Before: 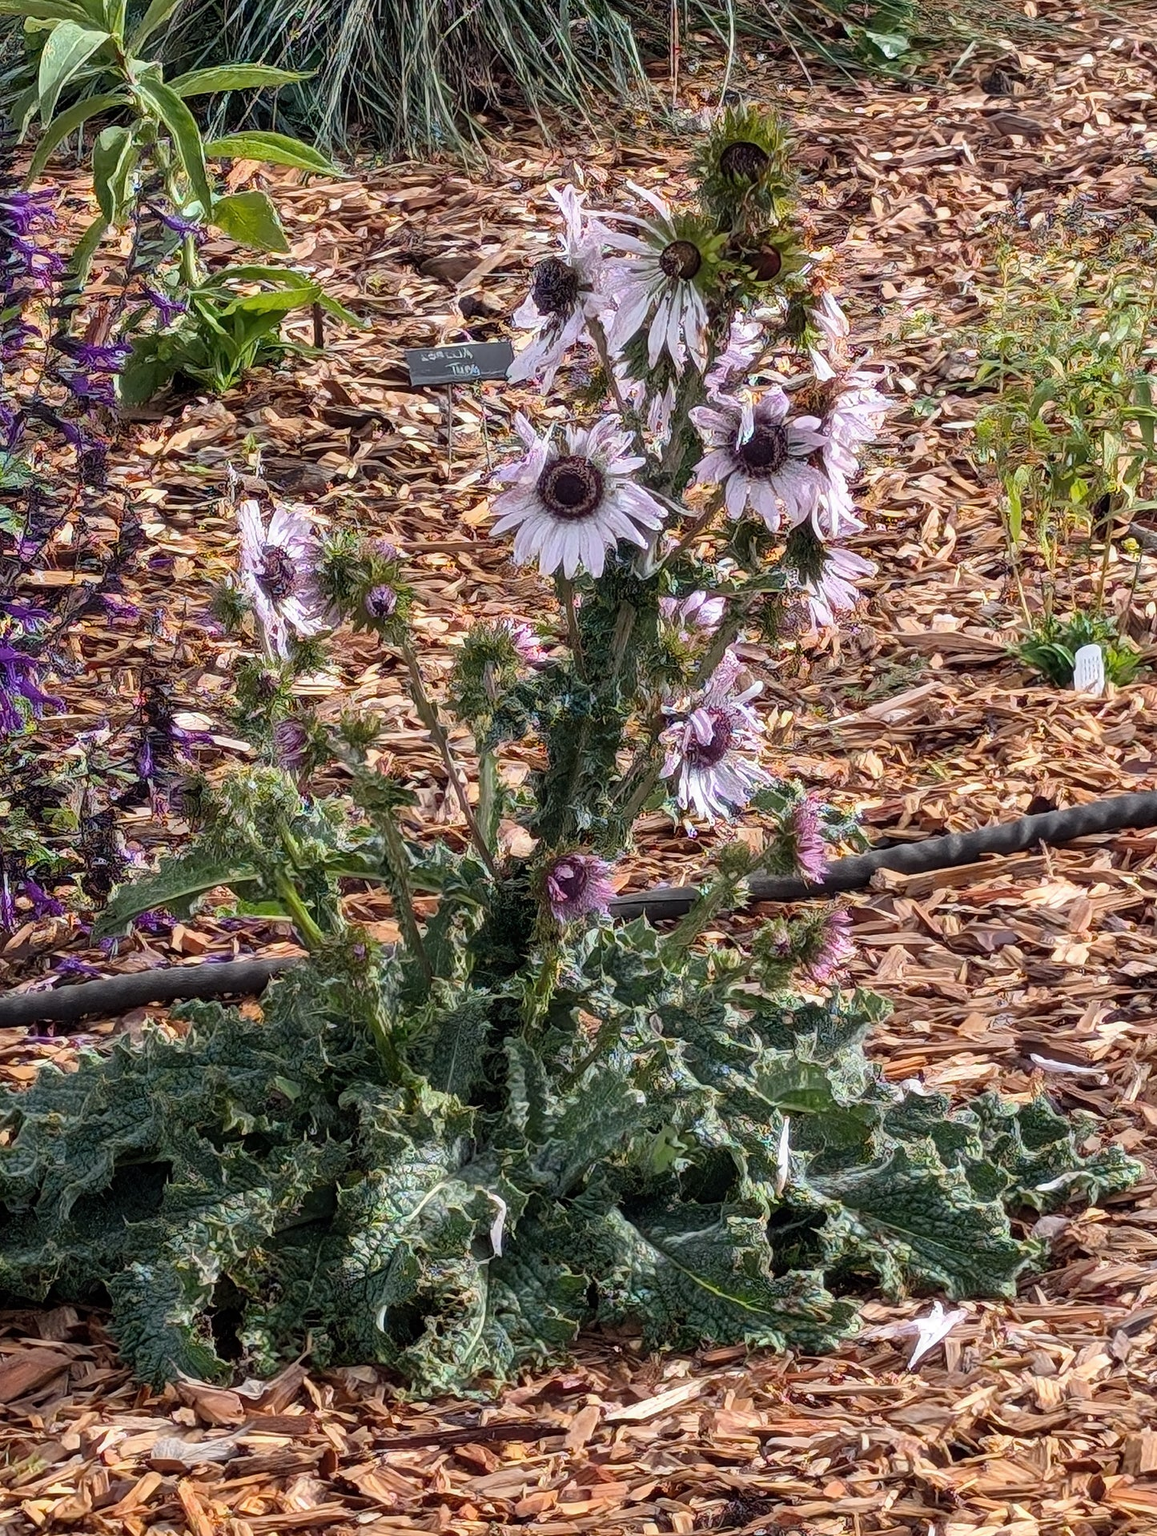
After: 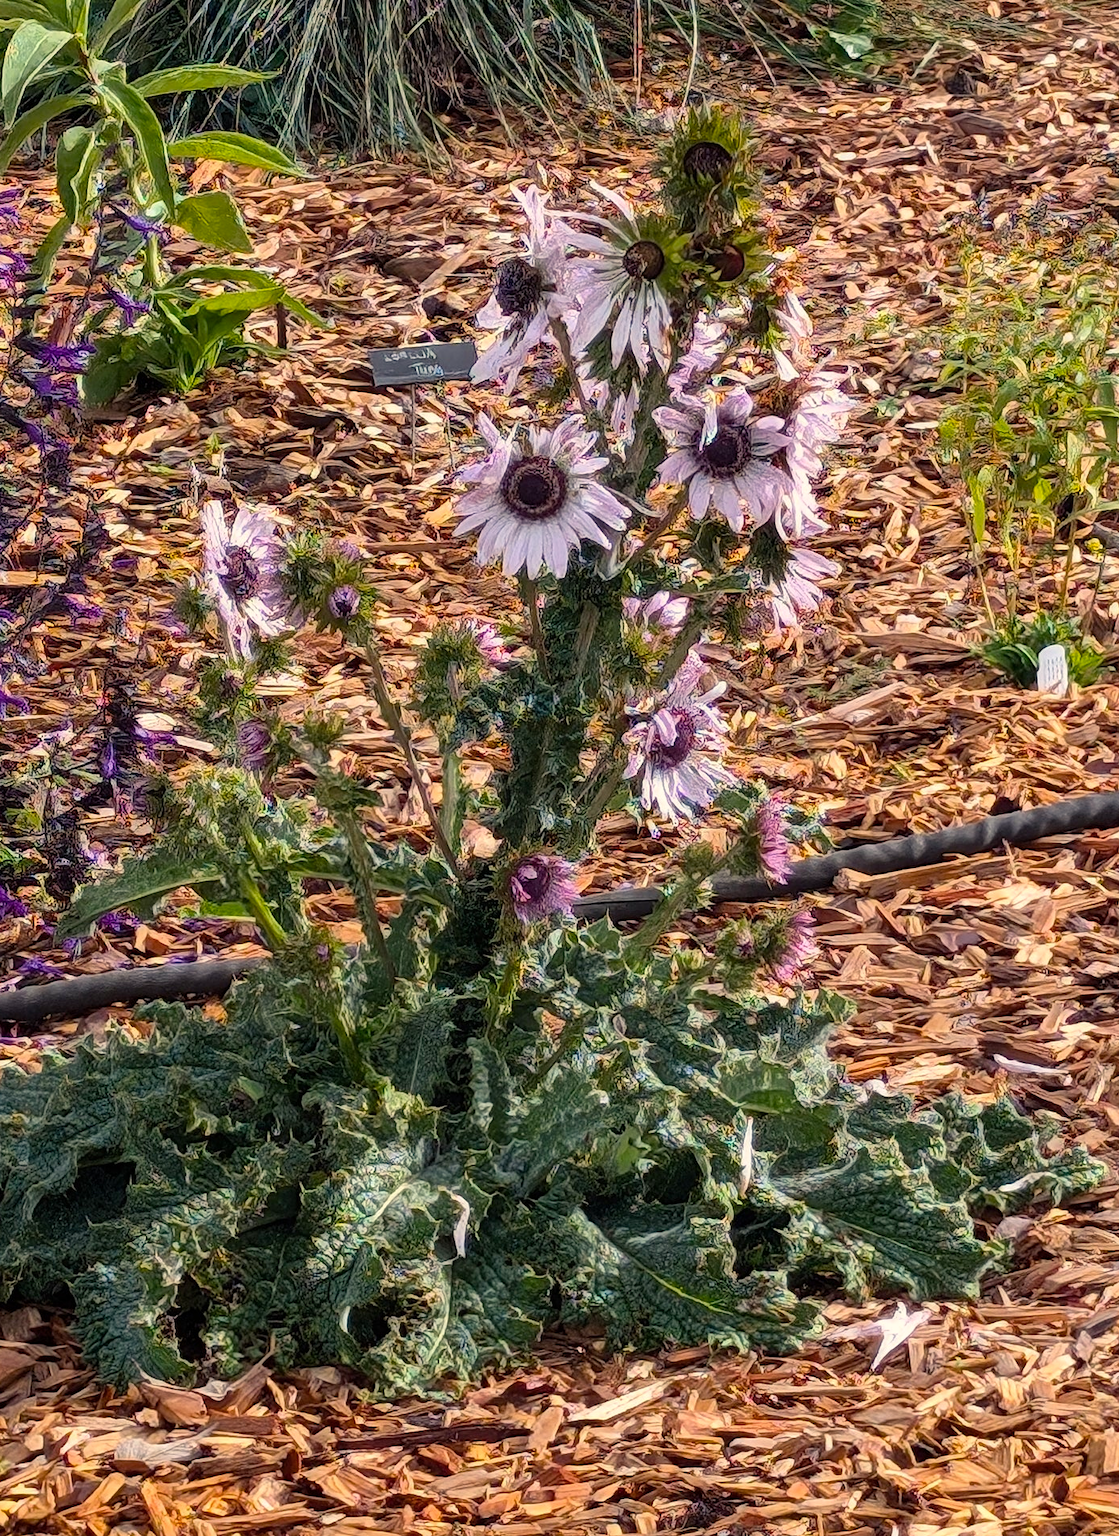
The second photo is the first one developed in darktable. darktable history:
crop and rotate: left 3.192%
color balance rgb: highlights gain › chroma 2.99%, highlights gain › hue 73.62°, perceptual saturation grading › global saturation 14.768%, global vibrance 20%
